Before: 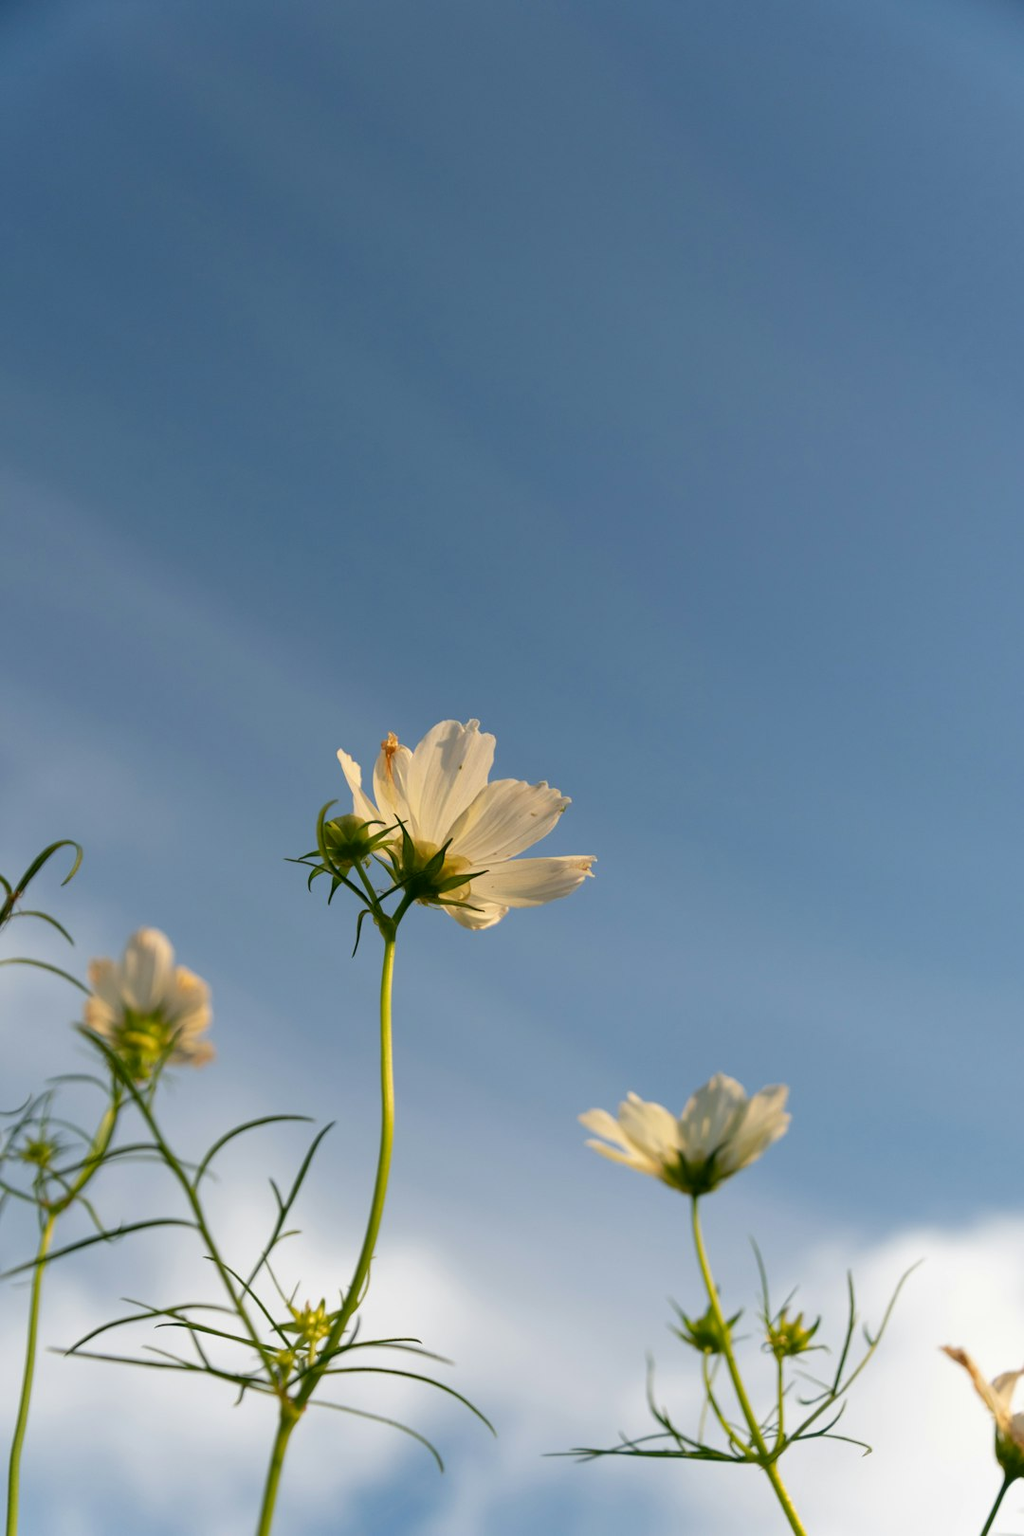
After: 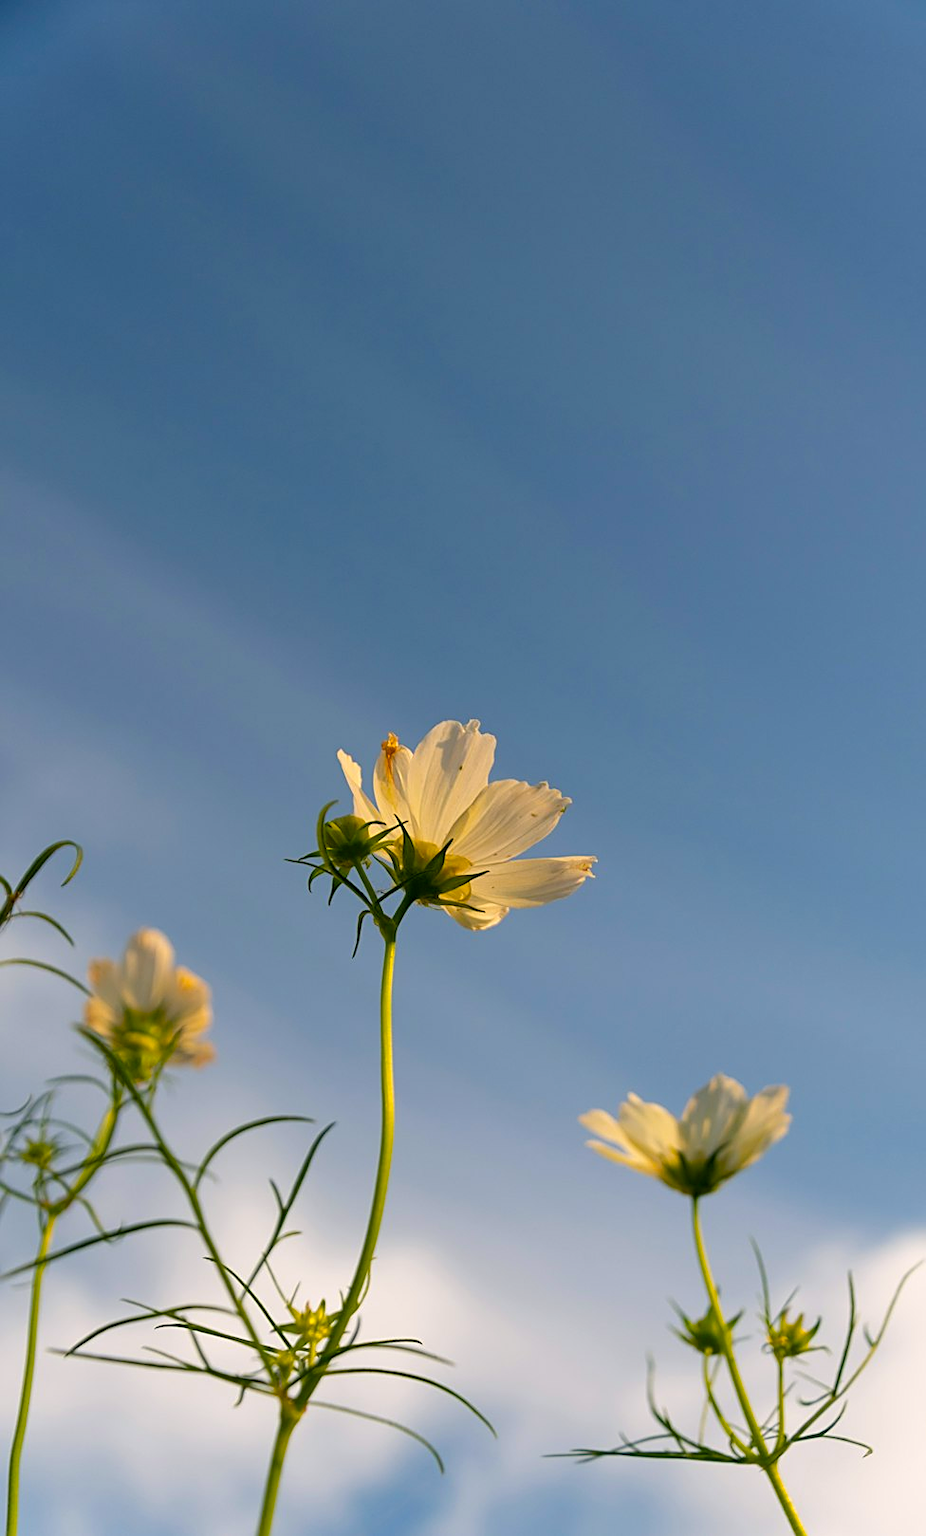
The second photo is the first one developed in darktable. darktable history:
color correction: highlights a* 3.84, highlights b* 5.07
sharpen: on, module defaults
crop: right 9.509%, bottom 0.031%
color balance rgb: linear chroma grading › global chroma 8.33%, perceptual saturation grading › global saturation 18.52%, global vibrance 7.87%
